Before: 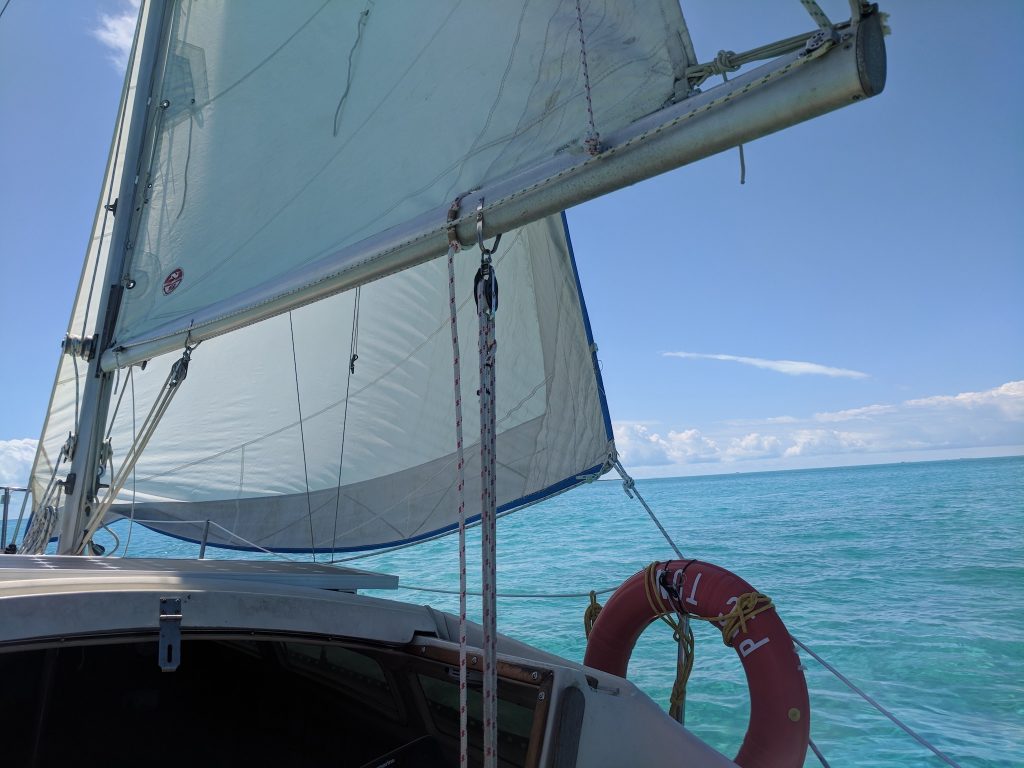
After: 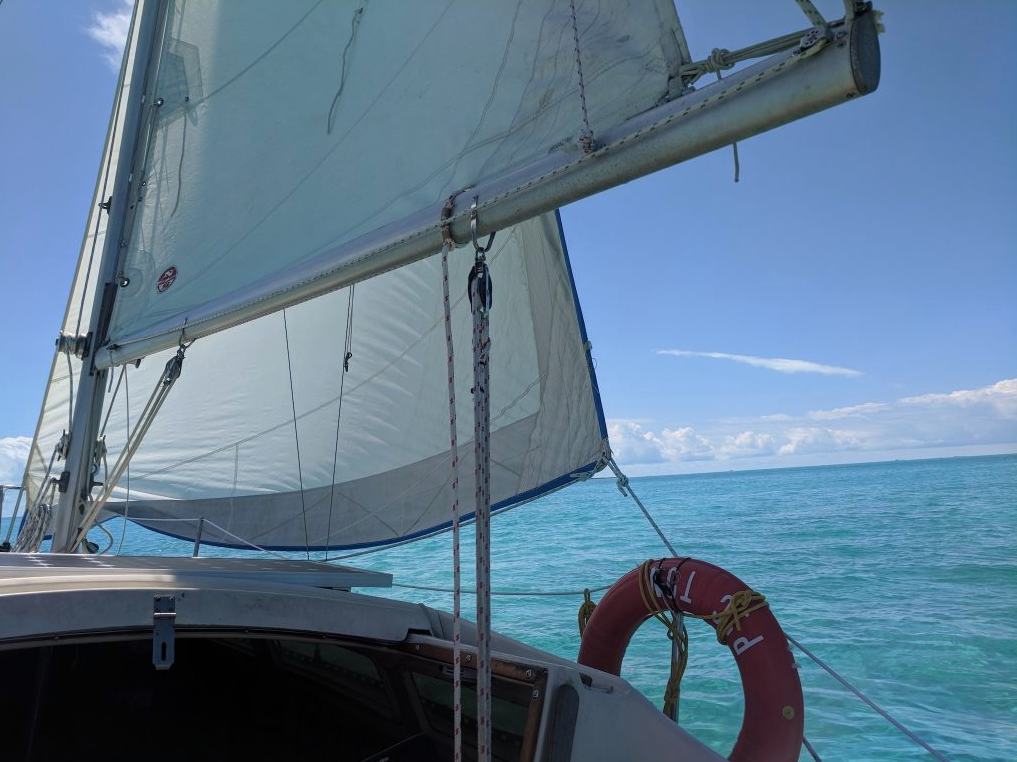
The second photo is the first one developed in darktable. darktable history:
crop and rotate: left 0.656%, top 0.287%, bottom 0.401%
base curve: curves: ch0 [(0, 0) (0.303, 0.277) (1, 1)], preserve colors none
